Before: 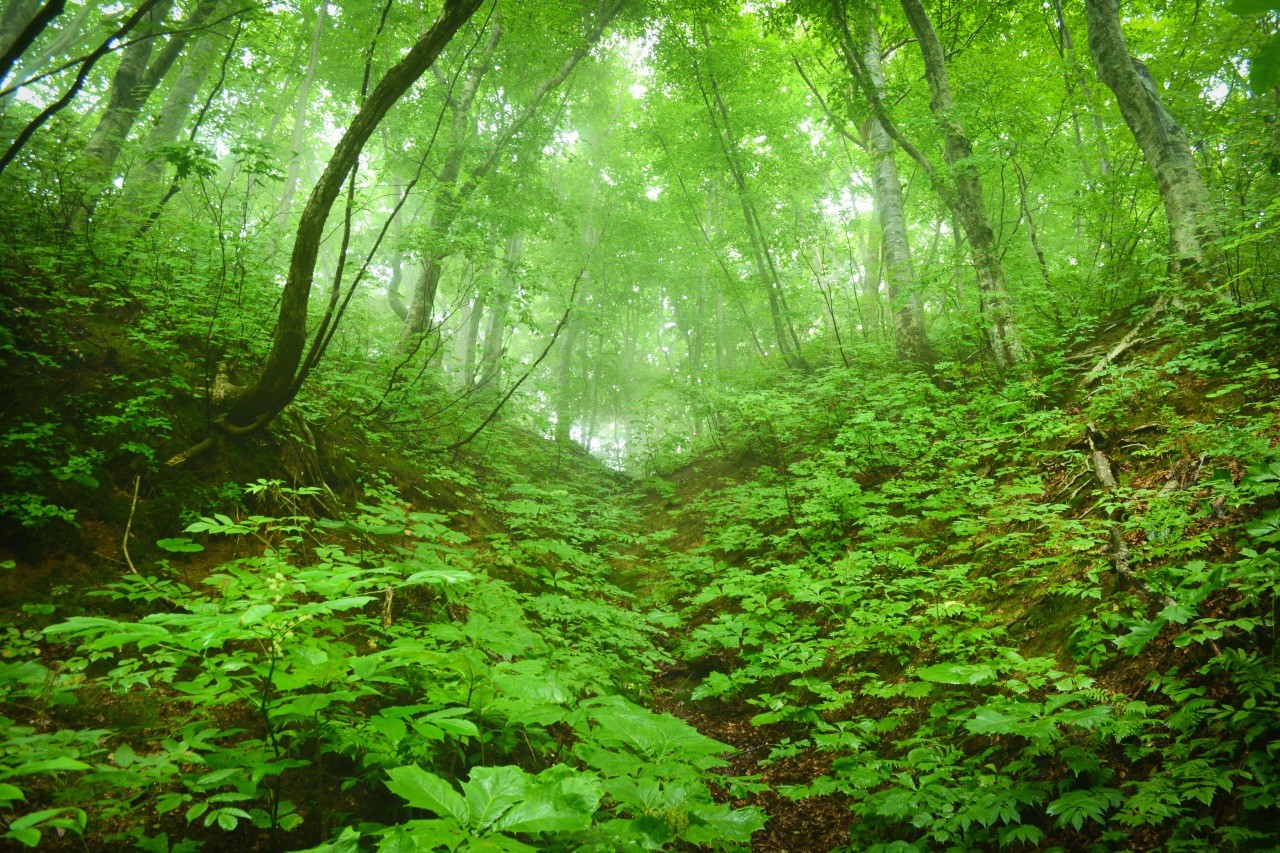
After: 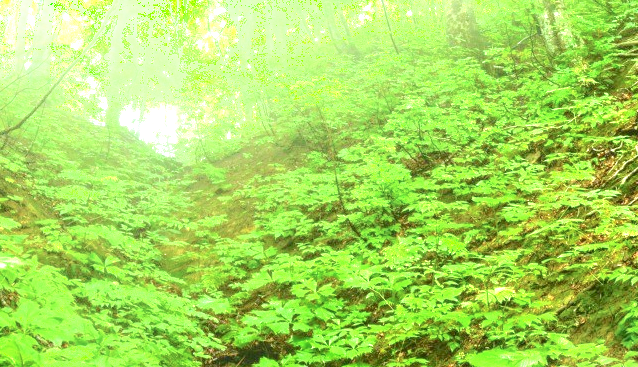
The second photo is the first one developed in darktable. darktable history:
crop: left 35.172%, top 36.838%, right 14.92%, bottom 20.055%
shadows and highlights: shadows -39.51, highlights 63.69, soften with gaussian
exposure: black level correction 0.001, exposure 1.13 EV, compensate highlight preservation false
local contrast: on, module defaults
